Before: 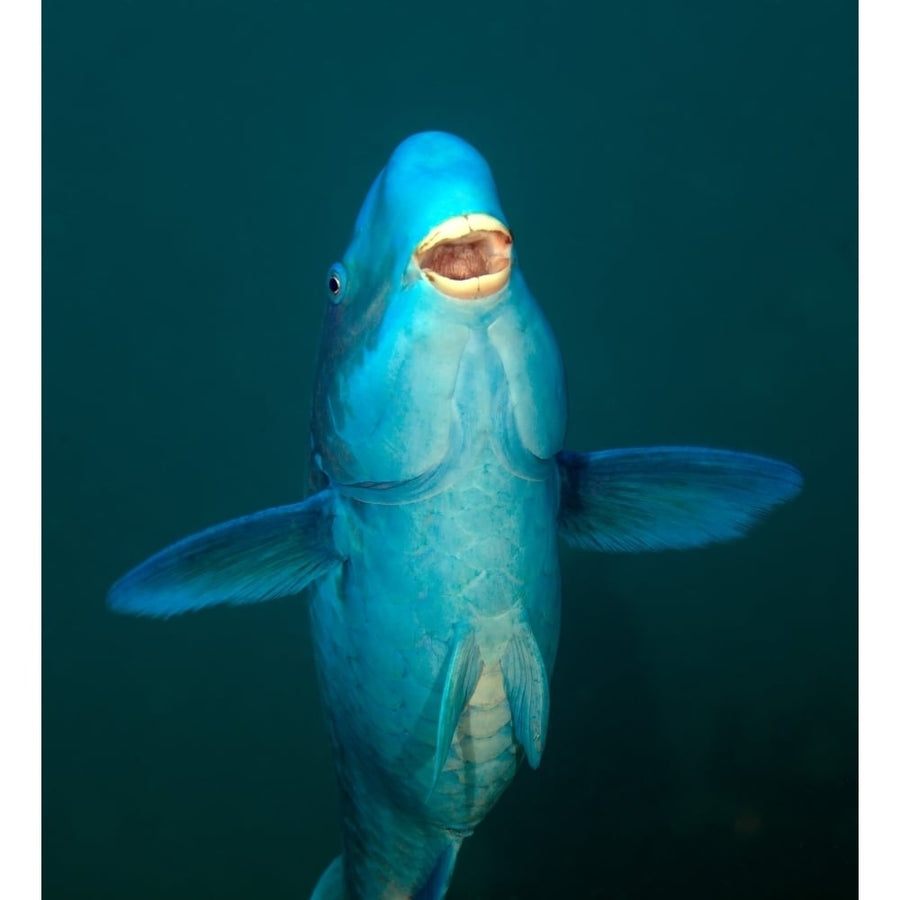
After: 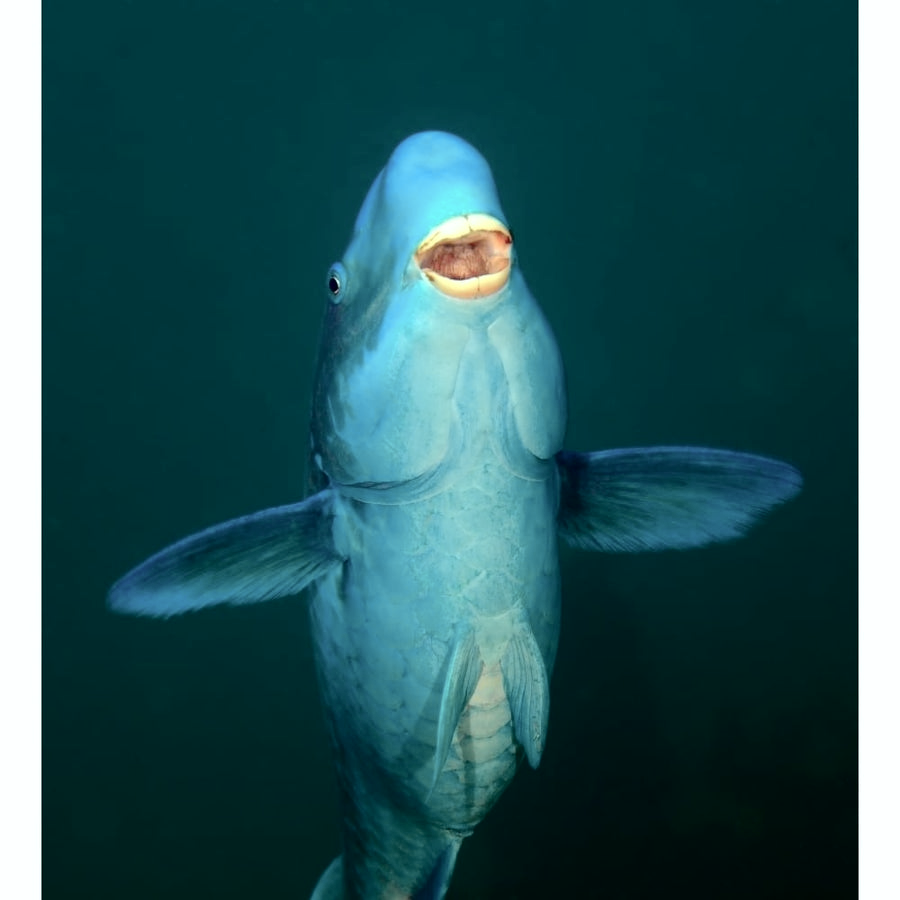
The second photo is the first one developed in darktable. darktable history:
tone curve: curves: ch0 [(0, 0) (0.081, 0.044) (0.185, 0.145) (0.283, 0.273) (0.405, 0.449) (0.495, 0.554) (0.686, 0.743) (0.826, 0.853) (0.978, 0.988)]; ch1 [(0, 0) (0.147, 0.166) (0.321, 0.362) (0.371, 0.402) (0.423, 0.426) (0.479, 0.472) (0.505, 0.497) (0.521, 0.506) (0.551, 0.546) (0.586, 0.571) (0.625, 0.638) (0.68, 0.715) (1, 1)]; ch2 [(0, 0) (0.346, 0.378) (0.404, 0.427) (0.502, 0.498) (0.531, 0.517) (0.547, 0.526) (0.582, 0.571) (0.629, 0.626) (0.717, 0.678) (1, 1)], color space Lab, independent channels, preserve colors none
